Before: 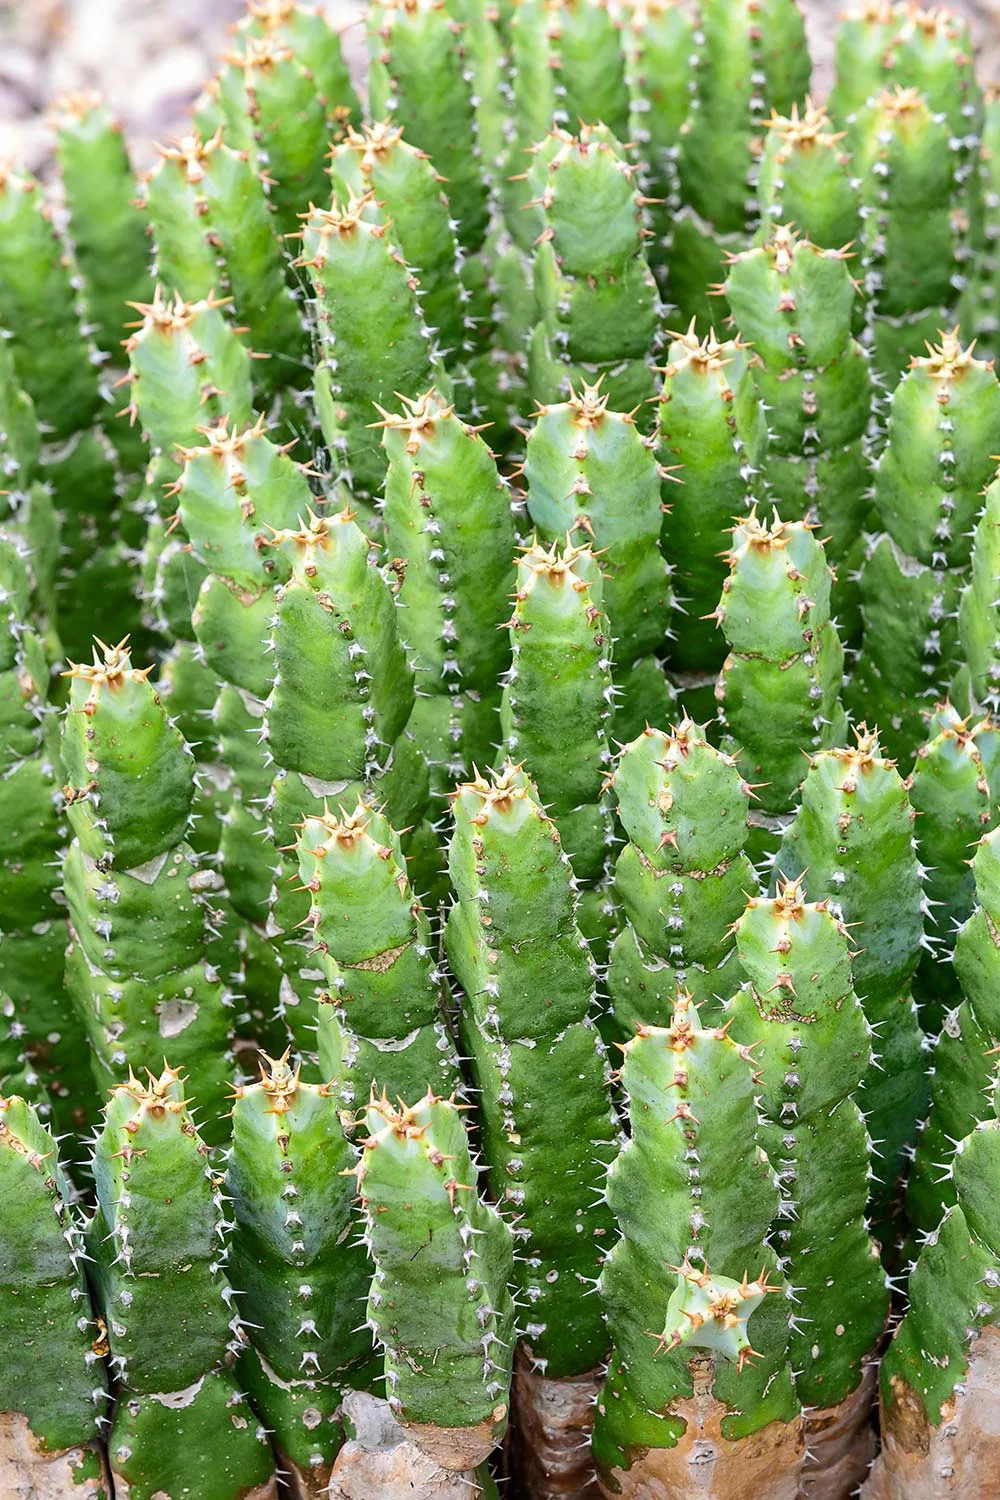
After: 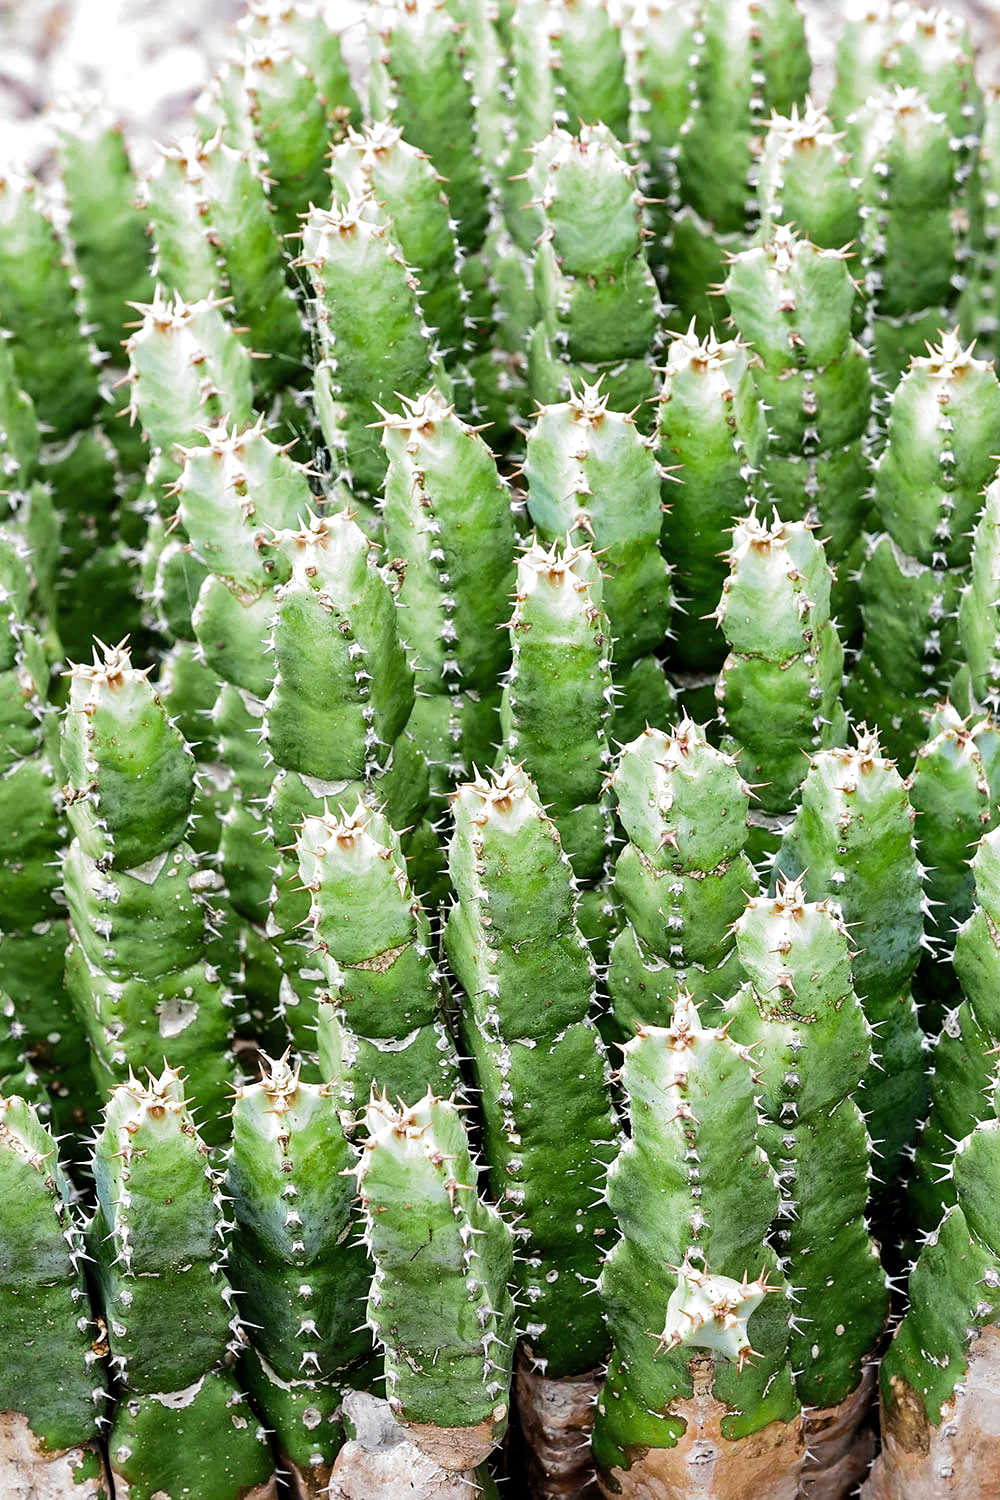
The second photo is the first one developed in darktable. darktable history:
filmic rgb: black relative exposure -8.2 EV, white relative exposure 2.2 EV, threshold 2.99 EV, target white luminance 99.905%, hardness 7.18, latitude 74.96%, contrast 1.316, highlights saturation mix -2.53%, shadows ↔ highlights balance 30.83%, add noise in highlights 0, color science v3 (2019), use custom middle-gray values true, iterations of high-quality reconstruction 0, contrast in highlights soft, enable highlight reconstruction true
shadows and highlights: shadows 25.12, highlights -26.14
tone equalizer: on, module defaults
